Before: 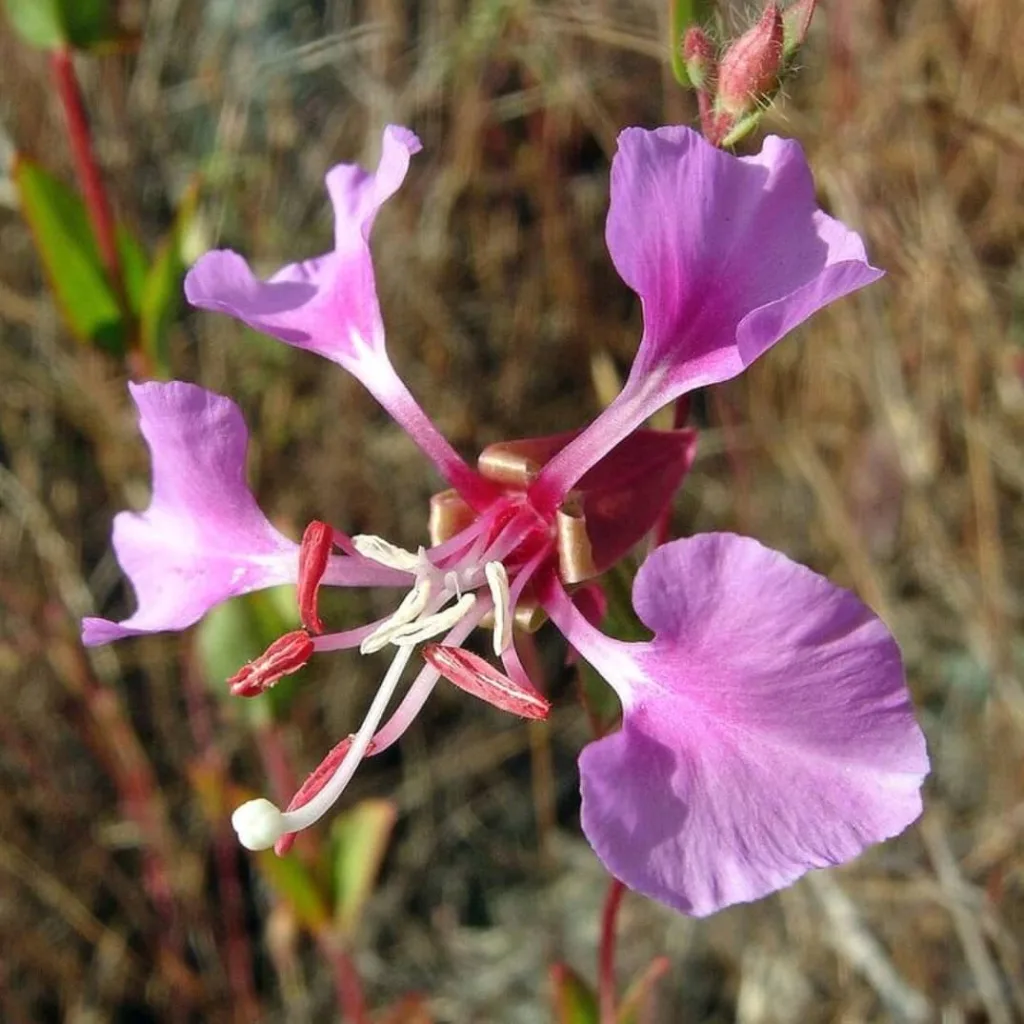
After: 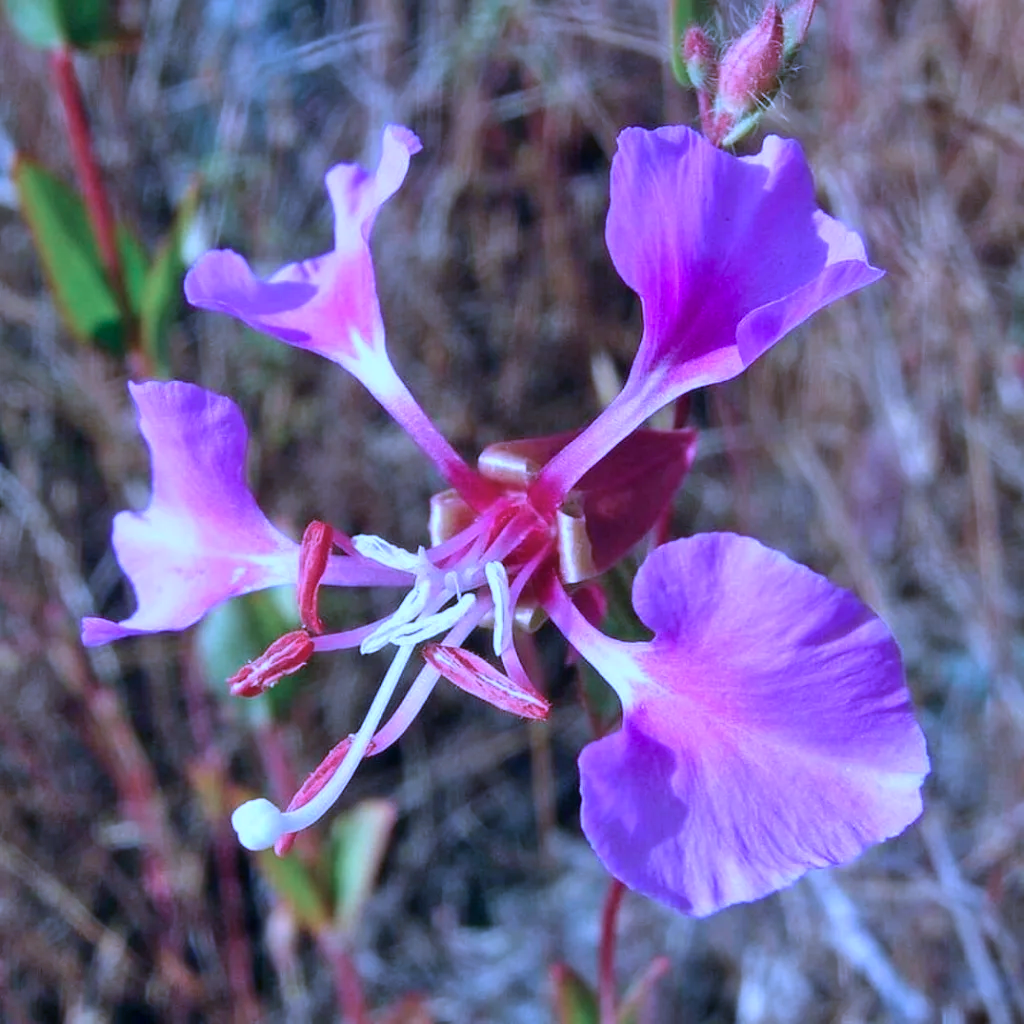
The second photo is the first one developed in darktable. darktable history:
shadows and highlights: shadows 52.34, highlights -28.23, soften with gaussian
color calibration: output R [1.063, -0.012, -0.003, 0], output B [-0.079, 0.047, 1, 0], illuminant custom, x 0.46, y 0.43, temperature 2642.66 K
